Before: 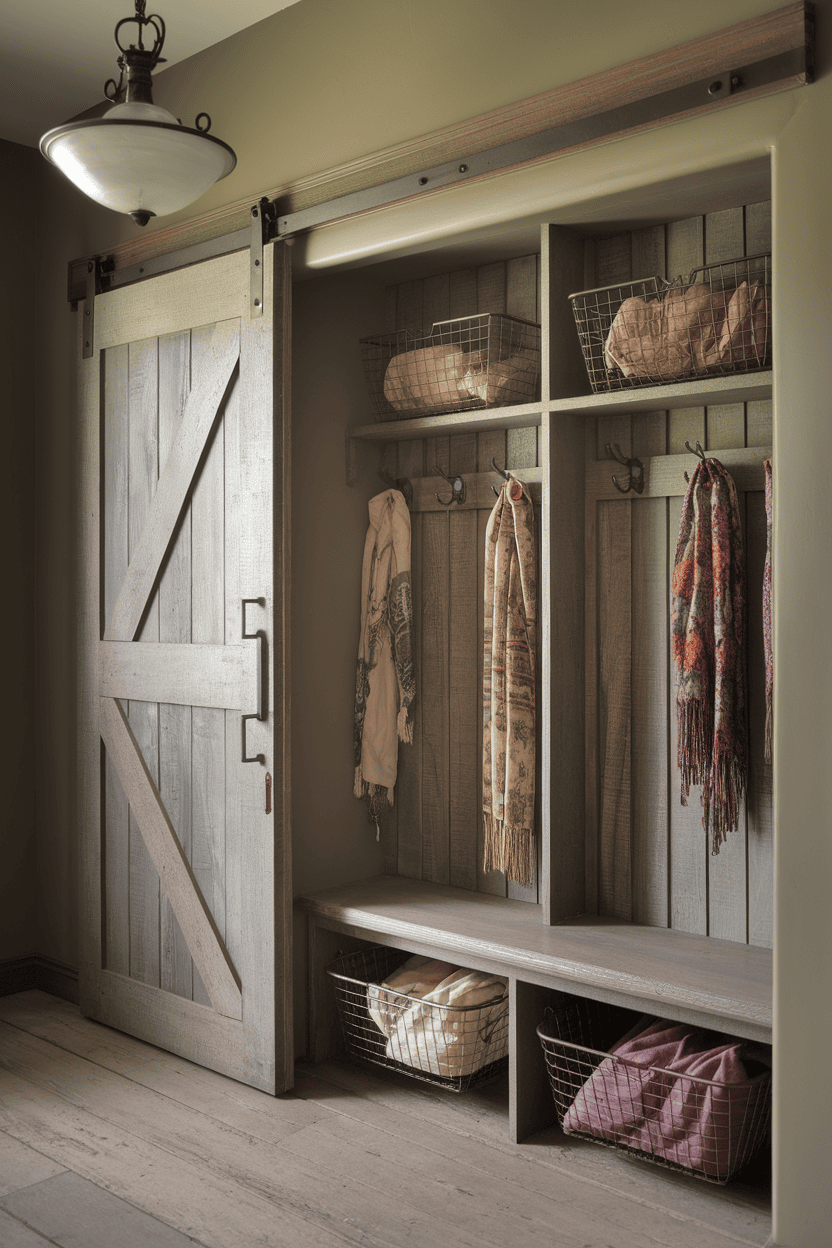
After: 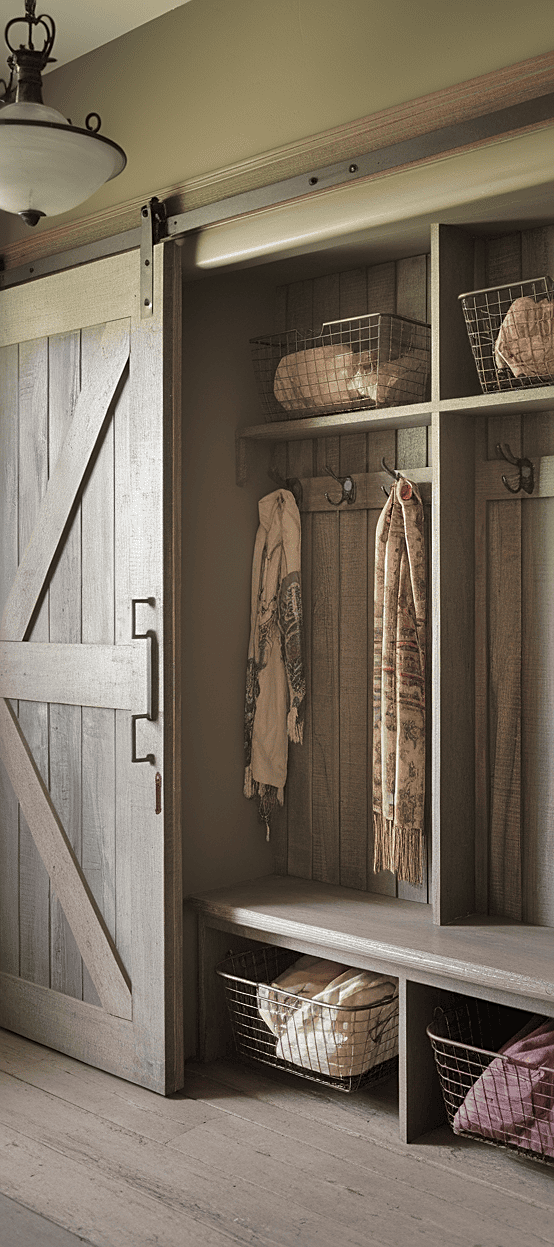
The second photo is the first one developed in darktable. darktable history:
crop and rotate: left 13.33%, right 20.032%
sharpen: on, module defaults
